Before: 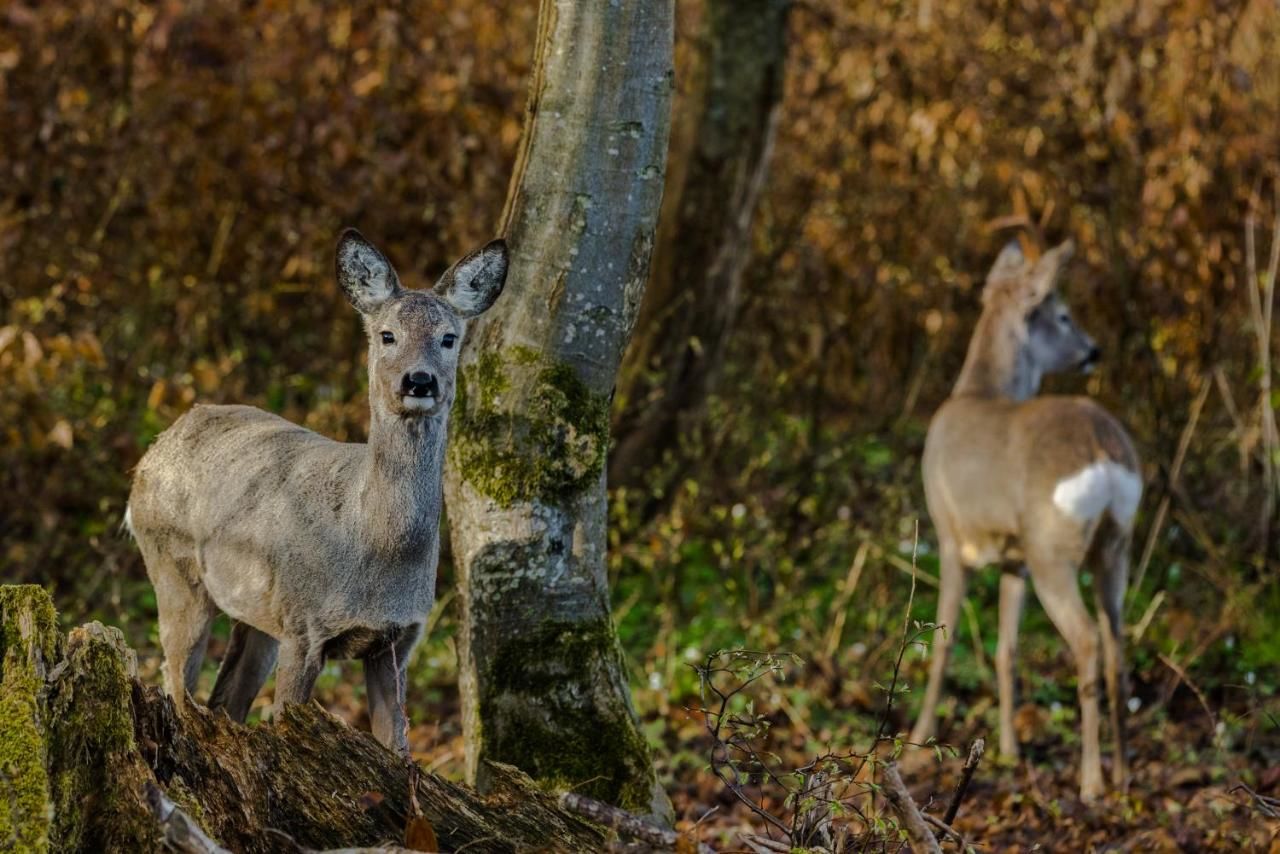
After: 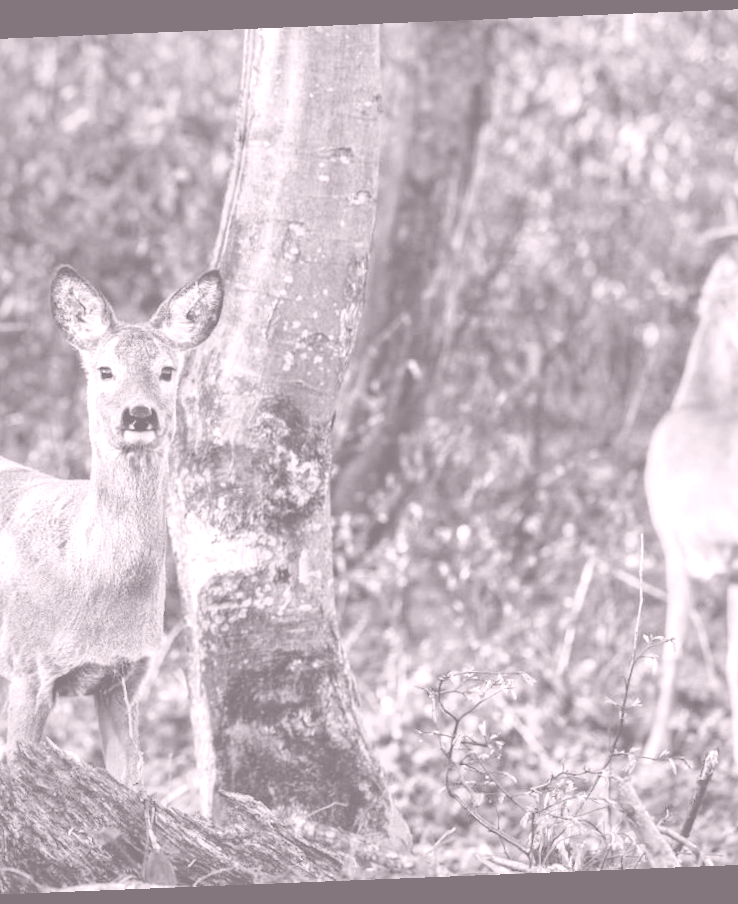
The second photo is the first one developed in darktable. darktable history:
crop and rotate: left 22.516%, right 21.234%
colorize: hue 25.2°, saturation 83%, source mix 82%, lightness 79%, version 1
rotate and perspective: rotation -2.29°, automatic cropping off
shadows and highlights: on, module defaults
velvia: on, module defaults
